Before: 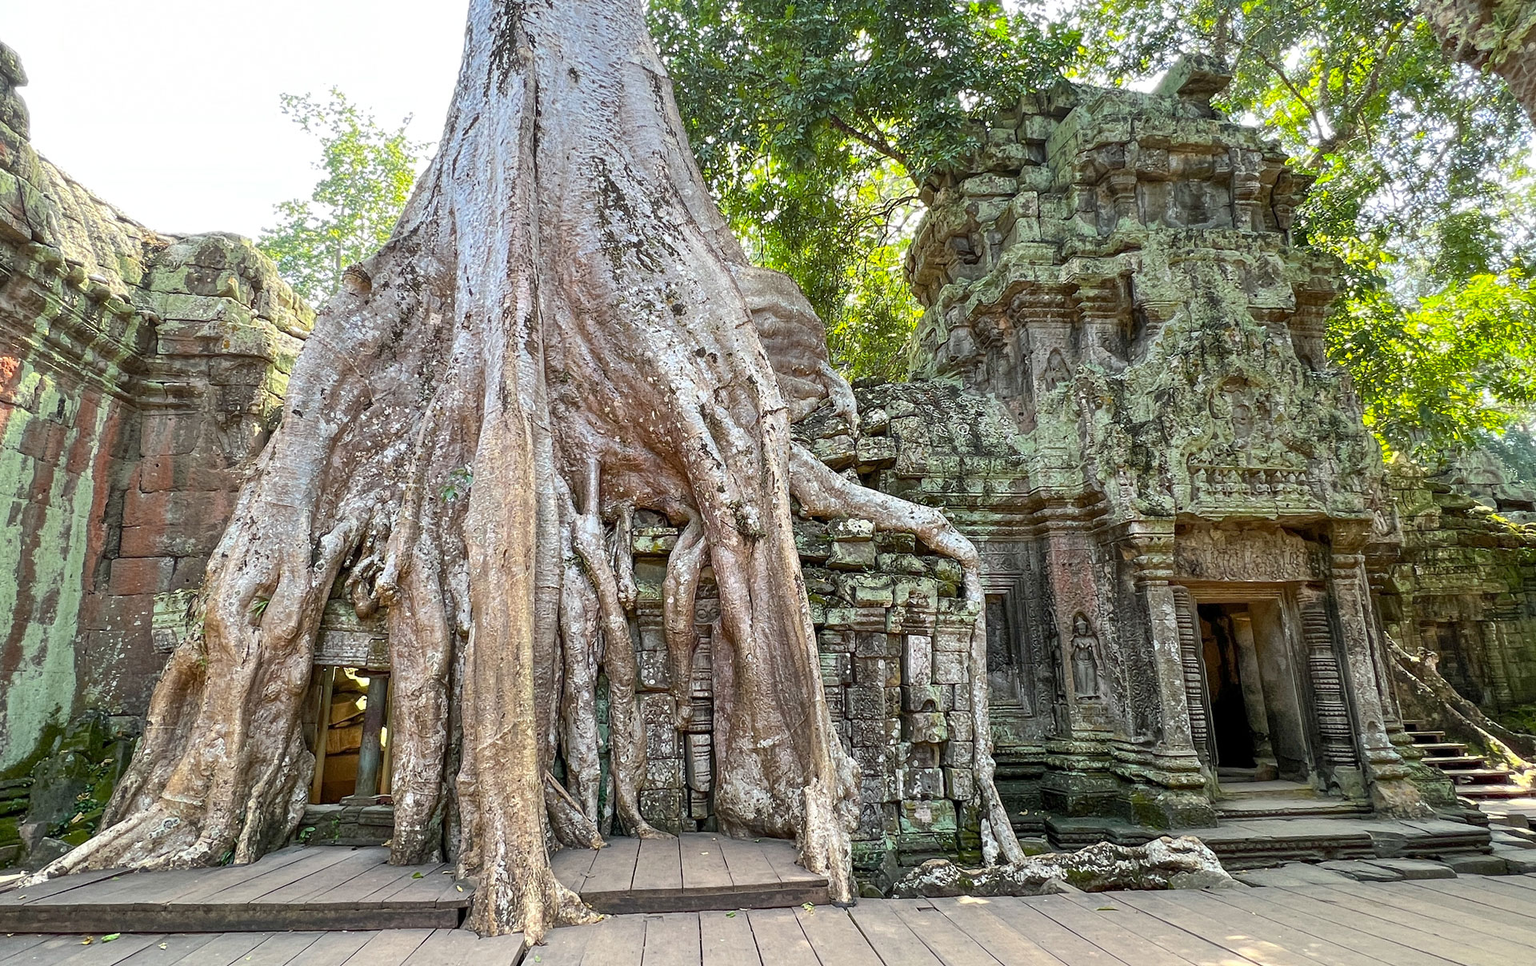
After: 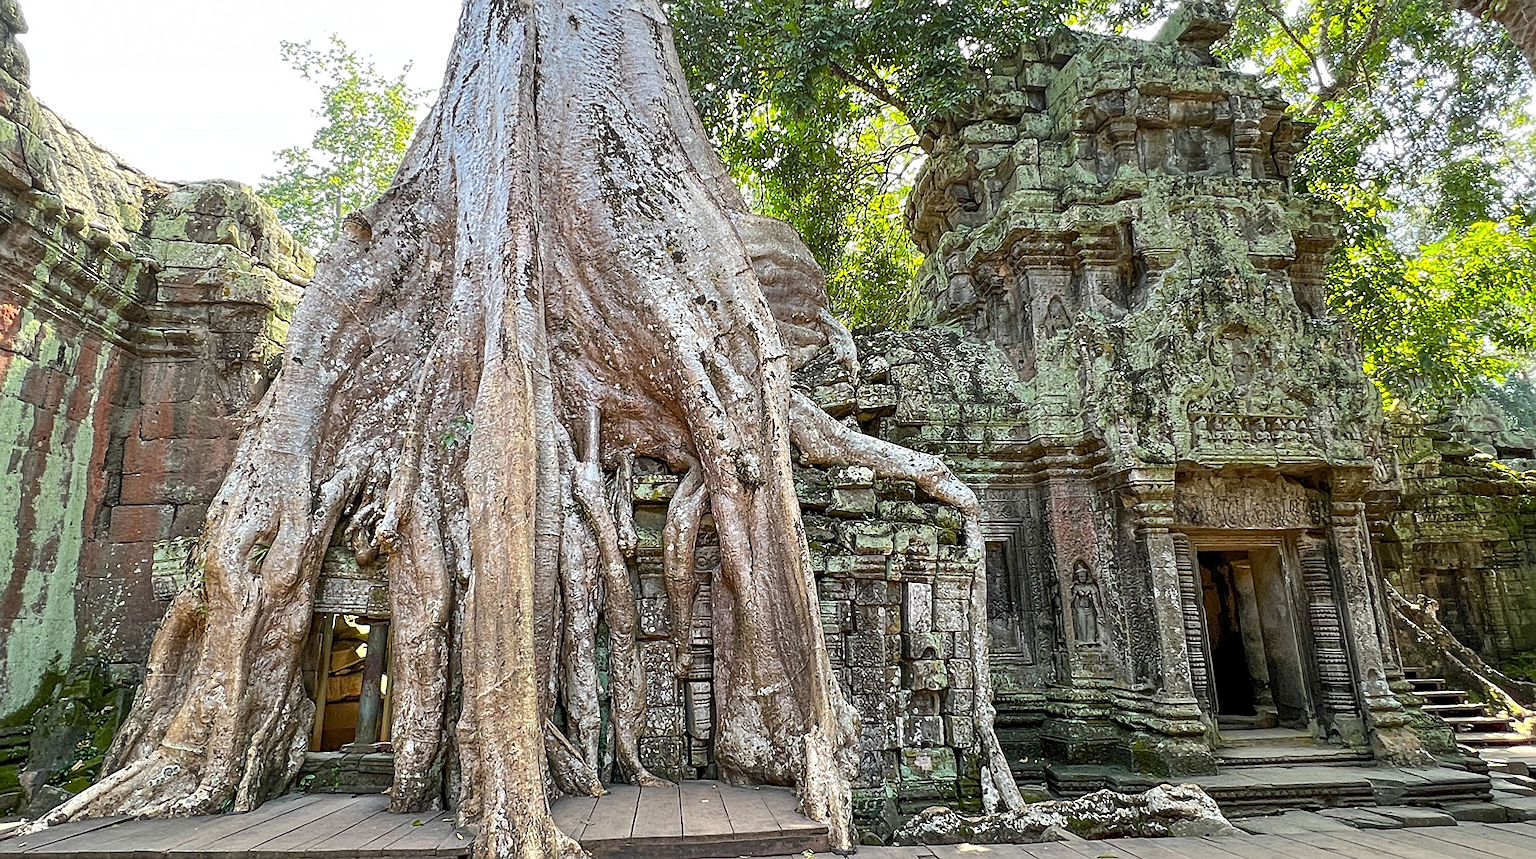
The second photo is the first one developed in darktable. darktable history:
sharpen: on, module defaults
crop and rotate: top 5.479%, bottom 5.593%
